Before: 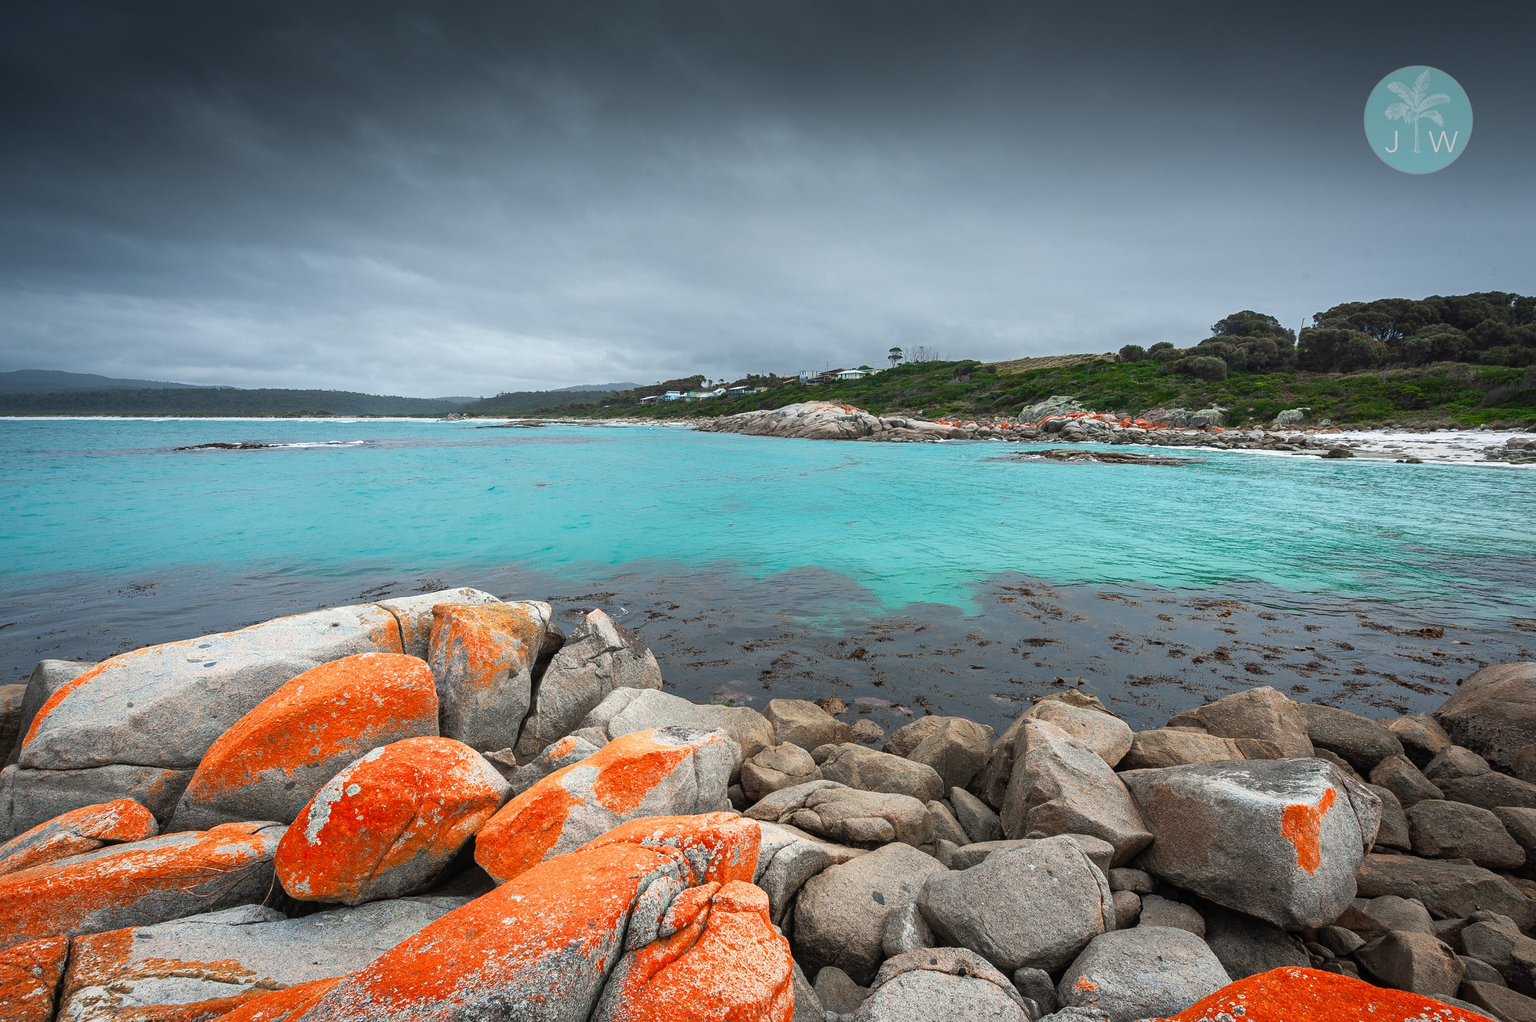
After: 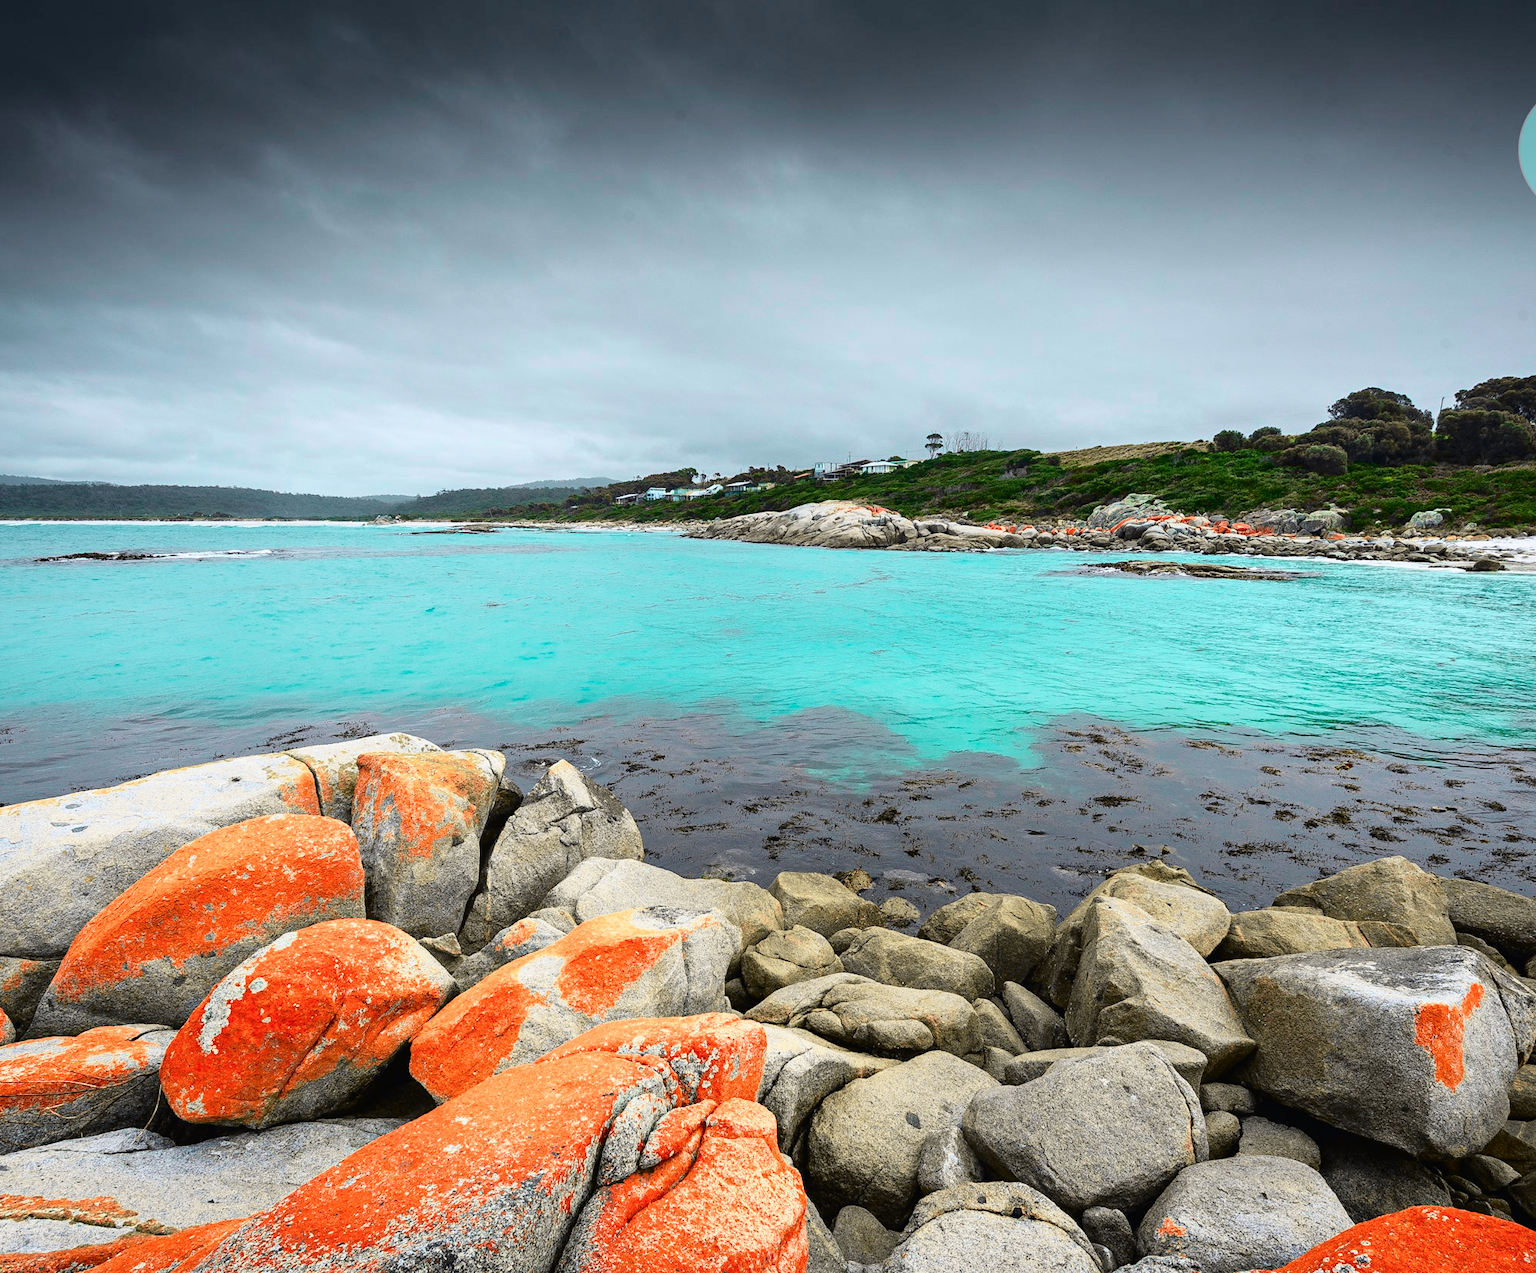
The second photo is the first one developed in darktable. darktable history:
crop and rotate: left 9.597%, right 10.195%
tone curve: curves: ch0 [(0, 0.011) (0.053, 0.026) (0.174, 0.115) (0.398, 0.444) (0.673, 0.775) (0.829, 0.906) (0.991, 0.981)]; ch1 [(0, 0) (0.276, 0.206) (0.409, 0.383) (0.473, 0.458) (0.492, 0.499) (0.521, 0.502) (0.546, 0.543) (0.585, 0.617) (0.659, 0.686) (0.78, 0.8) (1, 1)]; ch2 [(0, 0) (0.438, 0.449) (0.473, 0.469) (0.503, 0.5) (0.523, 0.538) (0.562, 0.598) (0.612, 0.635) (0.695, 0.713) (1, 1)], color space Lab, independent channels, preserve colors none
